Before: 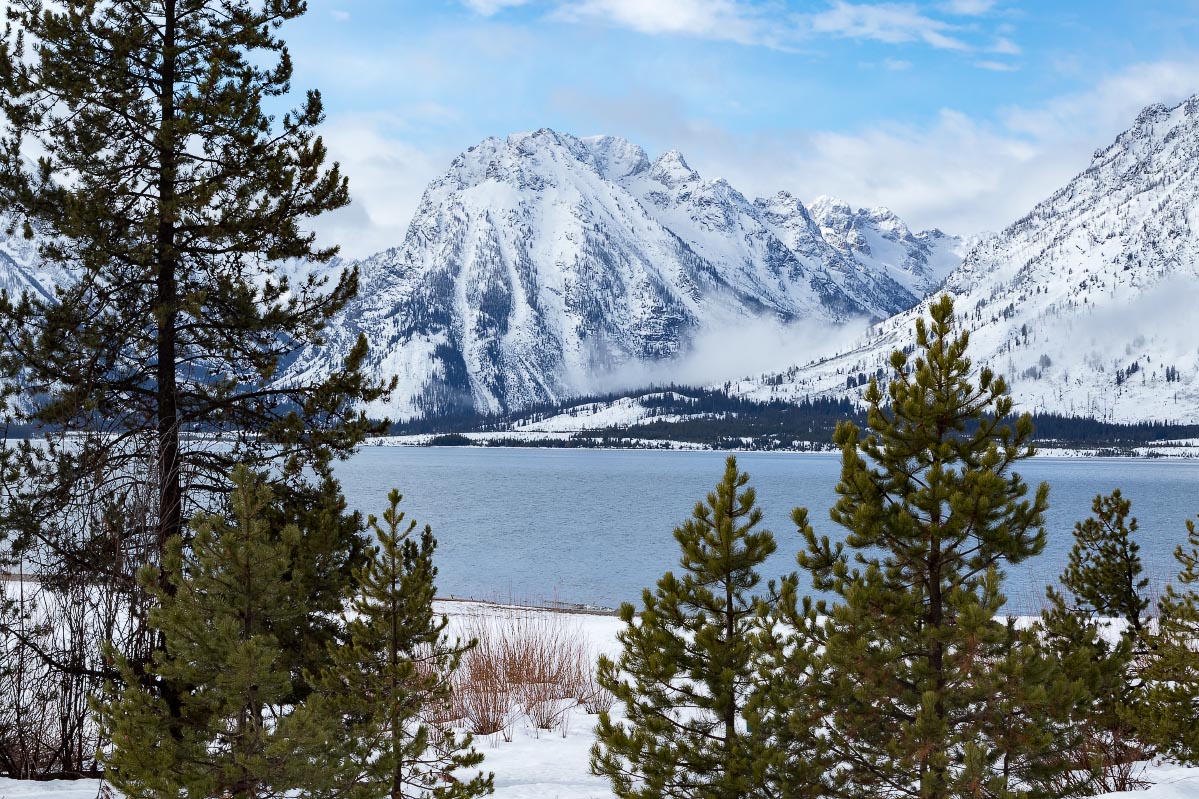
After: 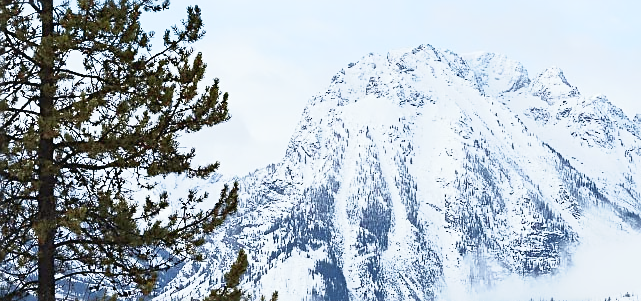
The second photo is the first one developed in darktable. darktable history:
crop: left 10.08%, top 10.605%, right 36.385%, bottom 51.609%
exposure: black level correction -0.002, exposure 0.535 EV, compensate exposure bias true, compensate highlight preservation false
tone curve: curves: ch0 [(0, 0.024) (0.119, 0.146) (0.474, 0.464) (0.718, 0.721) (0.817, 0.839) (1, 0.998)]; ch1 [(0, 0) (0.377, 0.416) (0.439, 0.451) (0.477, 0.477) (0.501, 0.497) (0.538, 0.544) (0.58, 0.602) (0.664, 0.676) (0.783, 0.804) (1, 1)]; ch2 [(0, 0) (0.38, 0.405) (0.463, 0.456) (0.498, 0.497) (0.524, 0.535) (0.578, 0.576) (0.648, 0.665) (1, 1)], color space Lab, independent channels, preserve colors none
sharpen: on, module defaults
base curve: curves: ch0 [(0, 0) (0.088, 0.125) (0.176, 0.251) (0.354, 0.501) (0.613, 0.749) (1, 0.877)], preserve colors none
